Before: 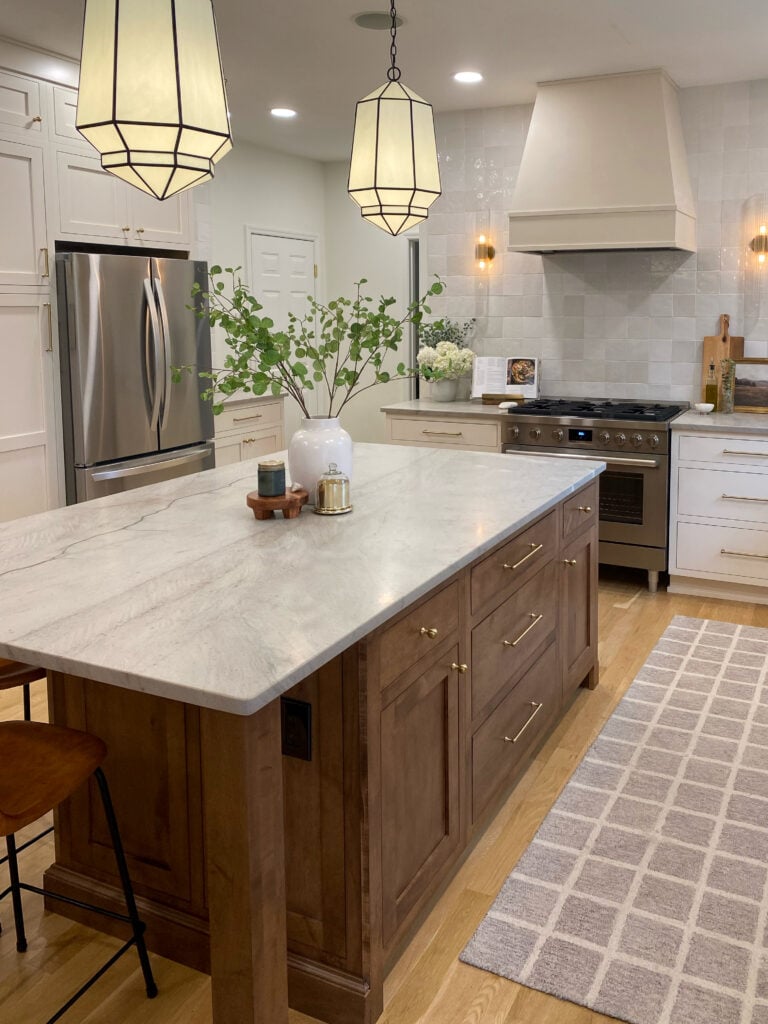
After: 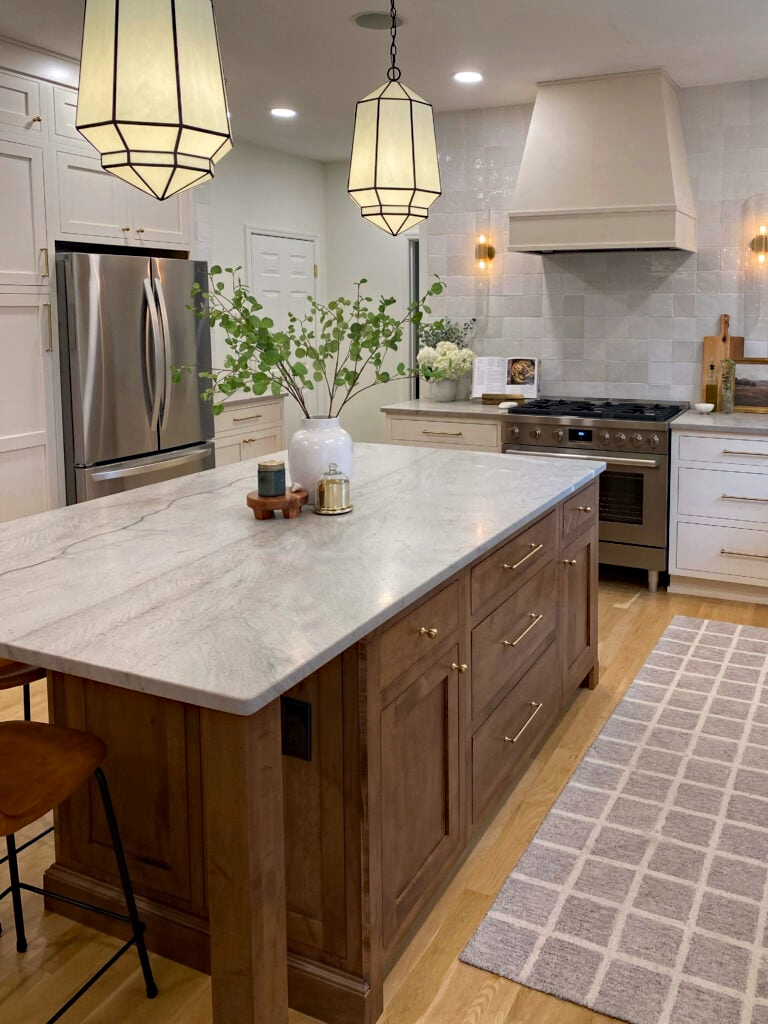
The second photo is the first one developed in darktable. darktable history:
white balance: emerald 1
haze removal: adaptive false
